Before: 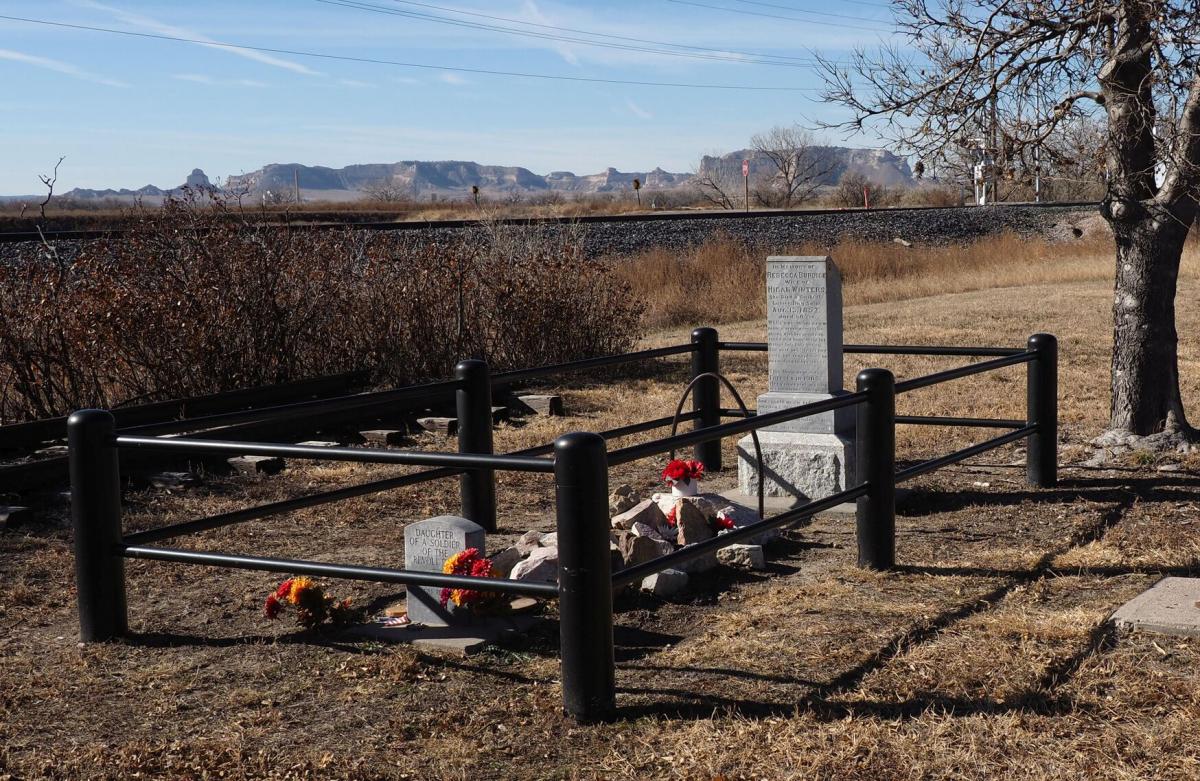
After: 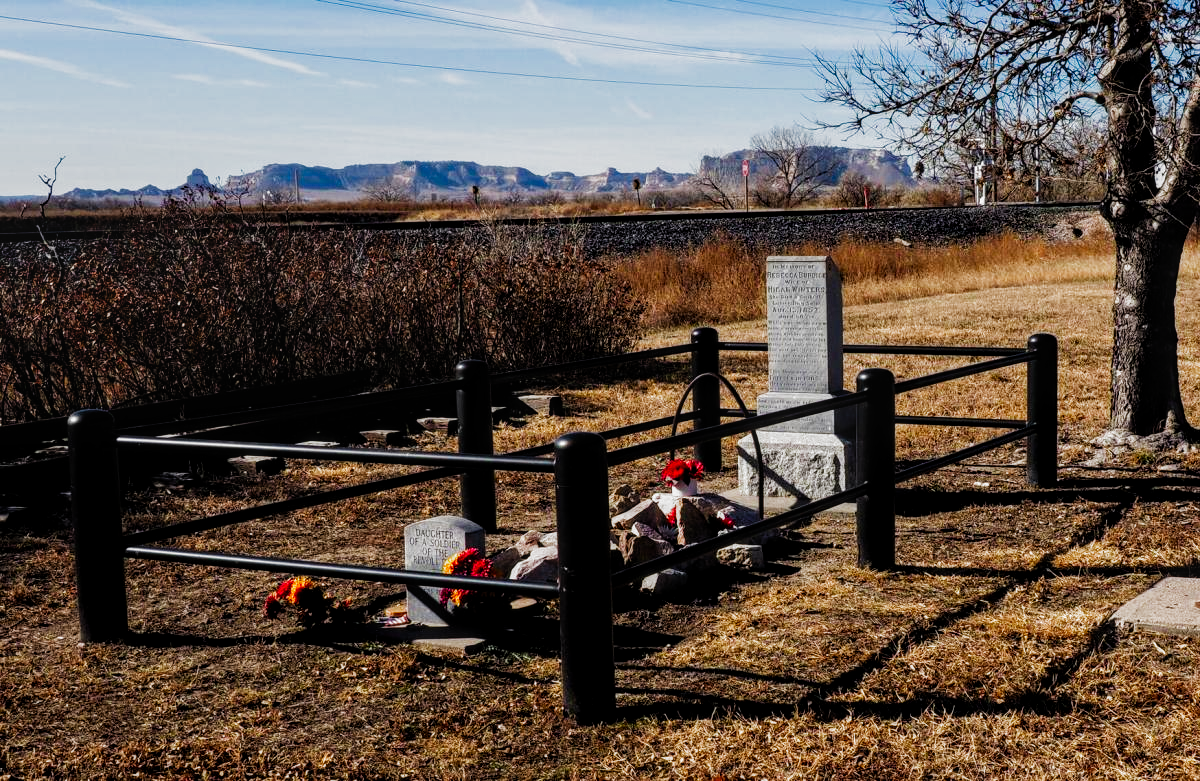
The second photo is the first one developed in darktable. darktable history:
local contrast: on, module defaults
filmic rgb: black relative exposure -6.43 EV, white relative exposure 2.43 EV, threshold 3 EV, hardness 5.27, latitude 0.1%, contrast 1.425, highlights saturation mix 2%, preserve chrominance no, color science v5 (2021), contrast in shadows safe, contrast in highlights safe, enable highlight reconstruction true
color zones: curves: ch0 [(0, 0.613) (0.01, 0.613) (0.245, 0.448) (0.498, 0.529) (0.642, 0.665) (0.879, 0.777) (0.99, 0.613)]; ch1 [(0, 0) (0.143, 0) (0.286, 0) (0.429, 0) (0.571, 0) (0.714, 0) (0.857, 0)], mix -131.09%
